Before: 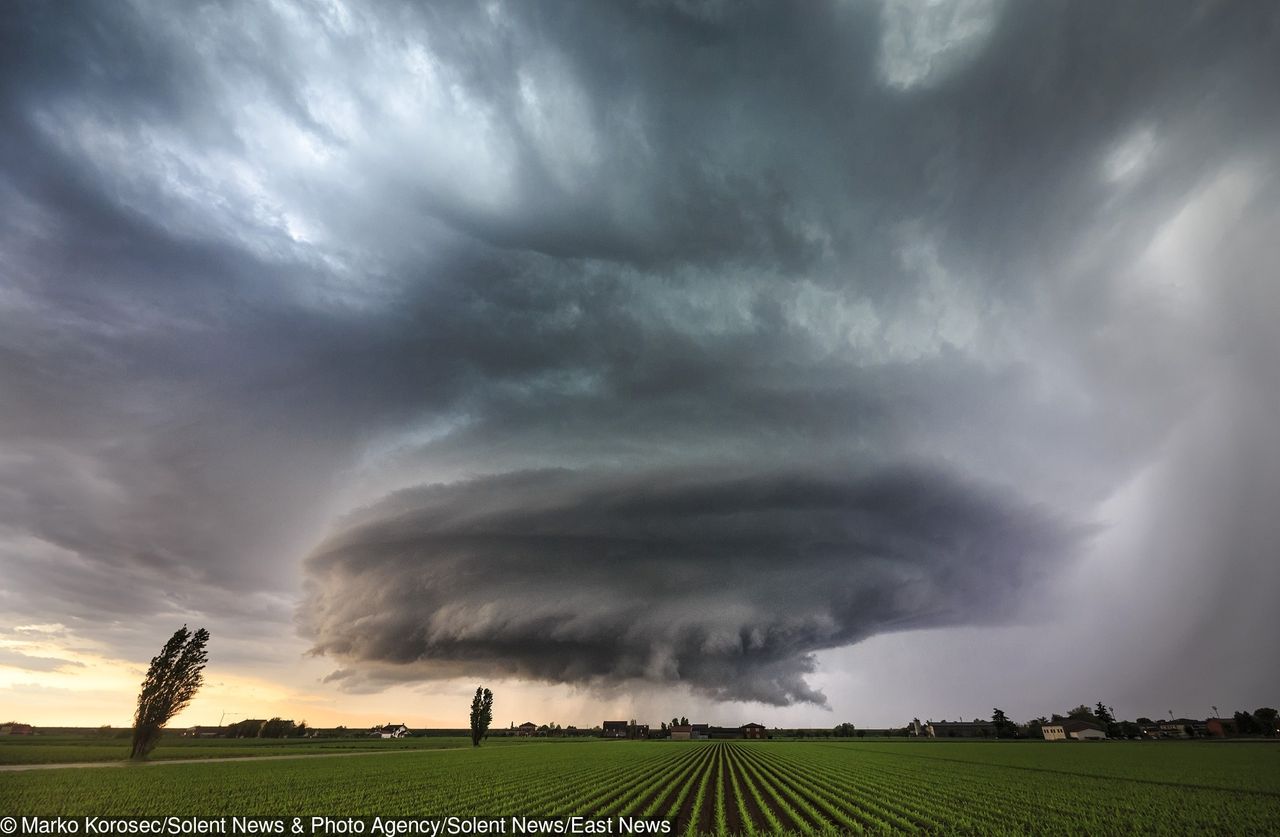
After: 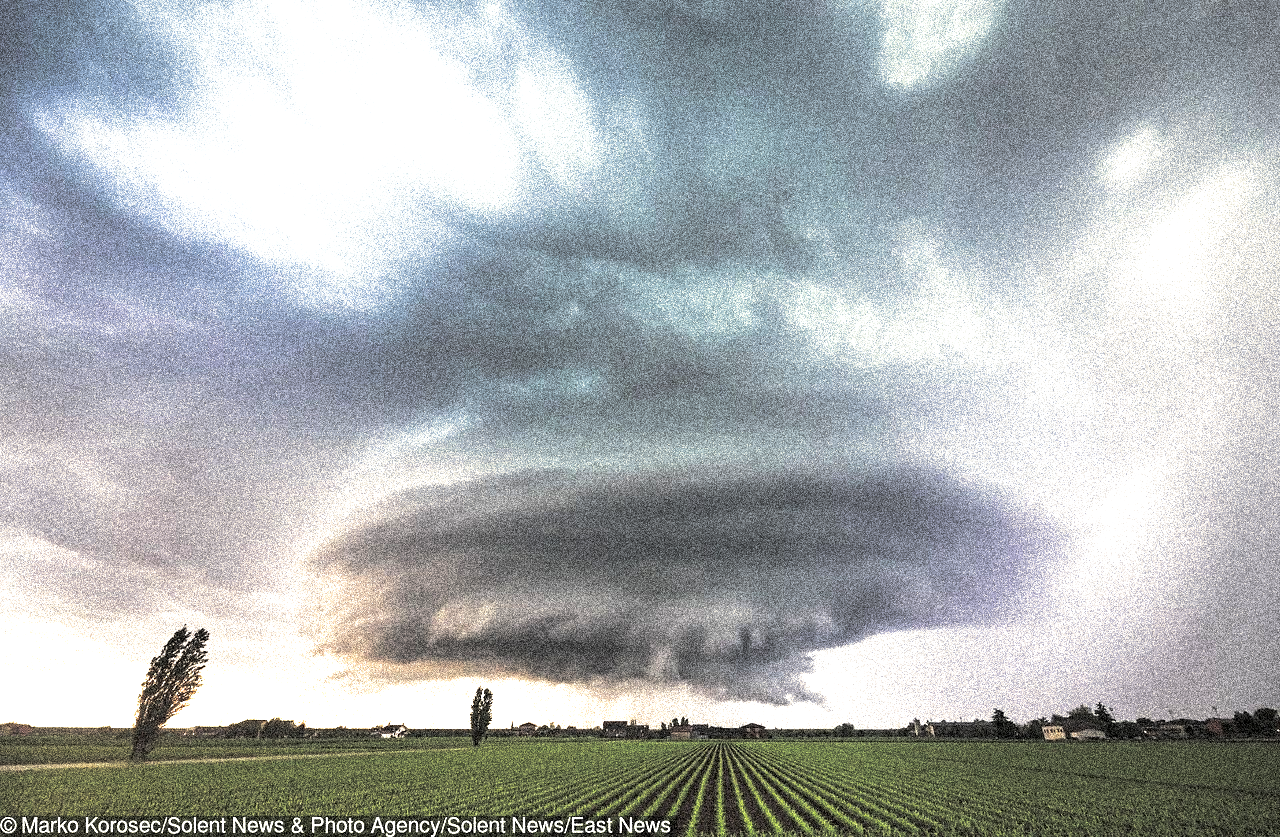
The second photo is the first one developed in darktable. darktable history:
grain: coarseness 3.75 ISO, strength 100%, mid-tones bias 0%
exposure: black level correction 0, exposure 1.45 EV, compensate exposure bias true, compensate highlight preservation false
split-toning: shadows › hue 43.2°, shadows › saturation 0, highlights › hue 50.4°, highlights › saturation 1
